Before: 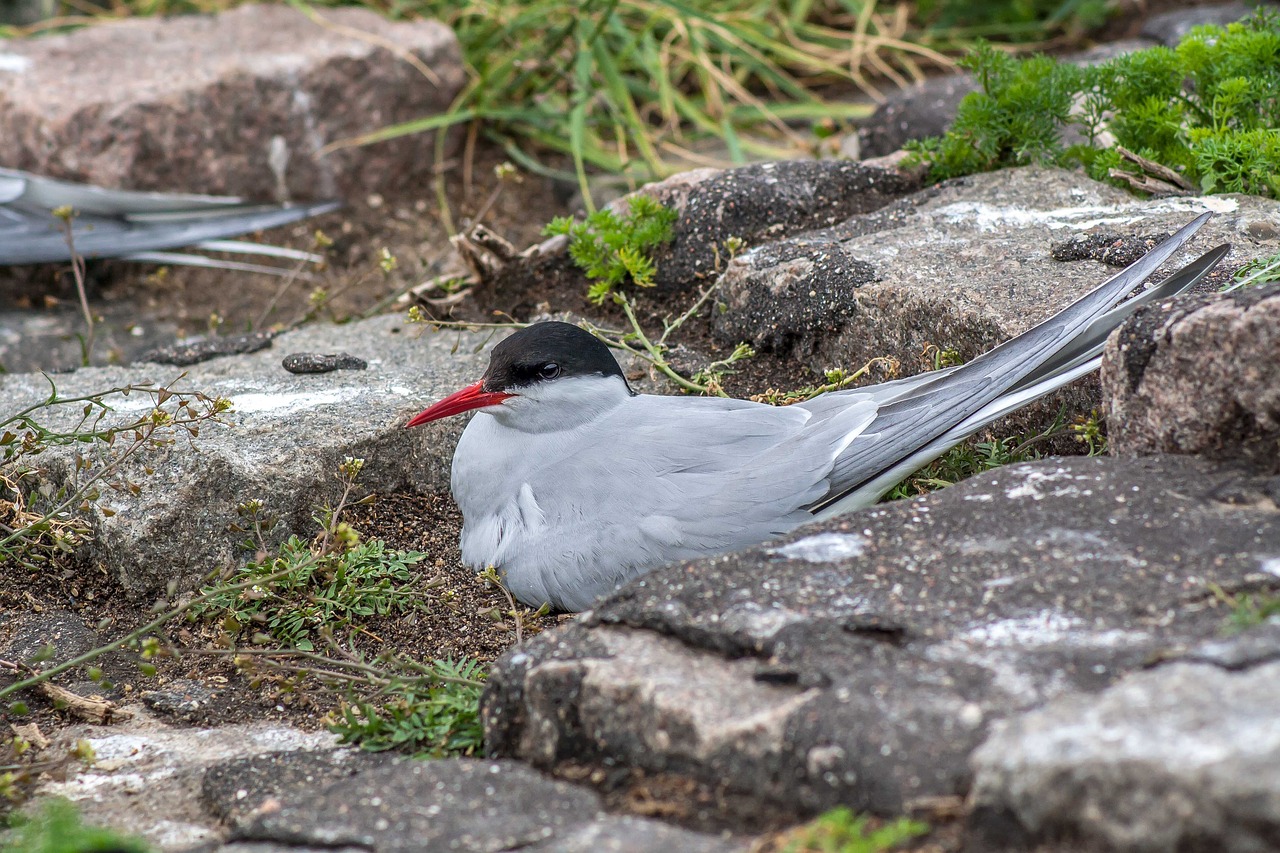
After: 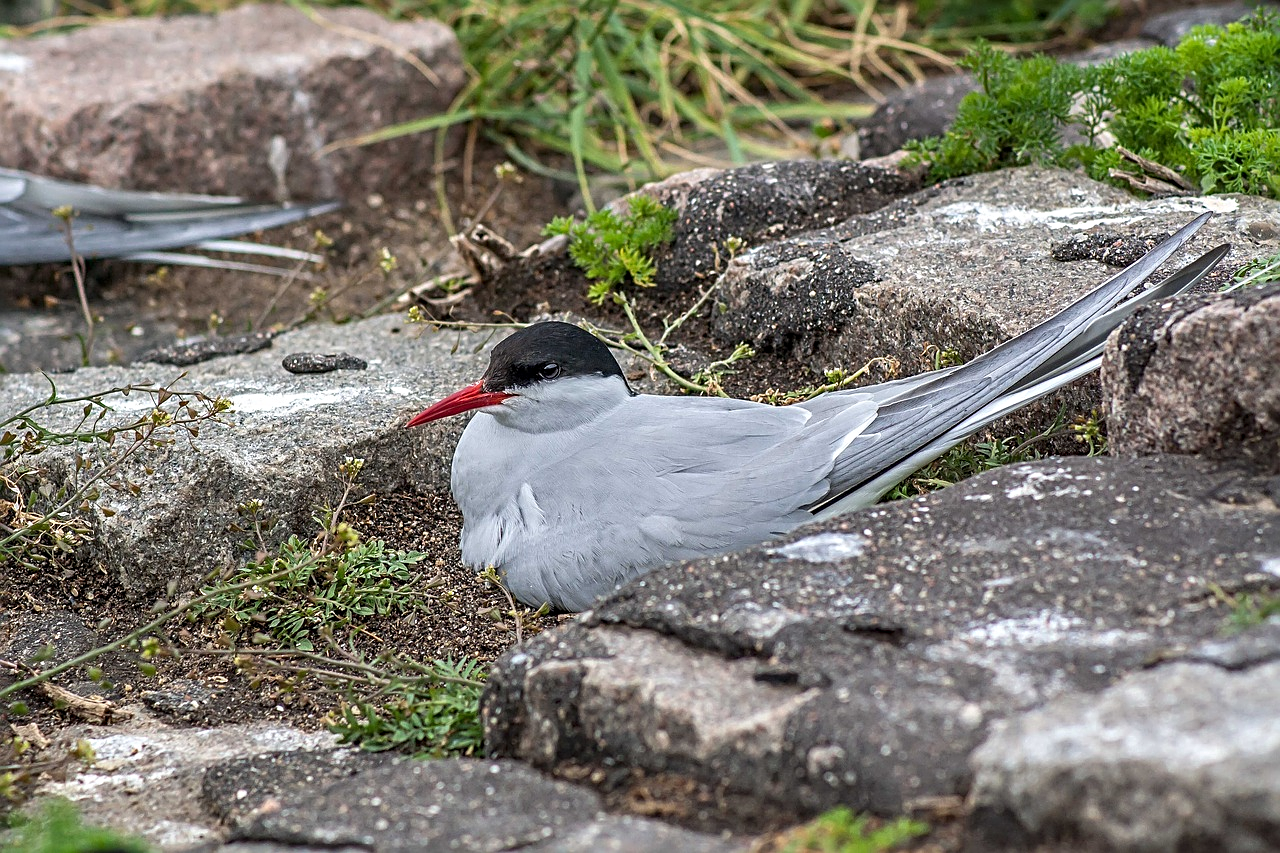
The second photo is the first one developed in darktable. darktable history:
sharpen: radius 3.072
